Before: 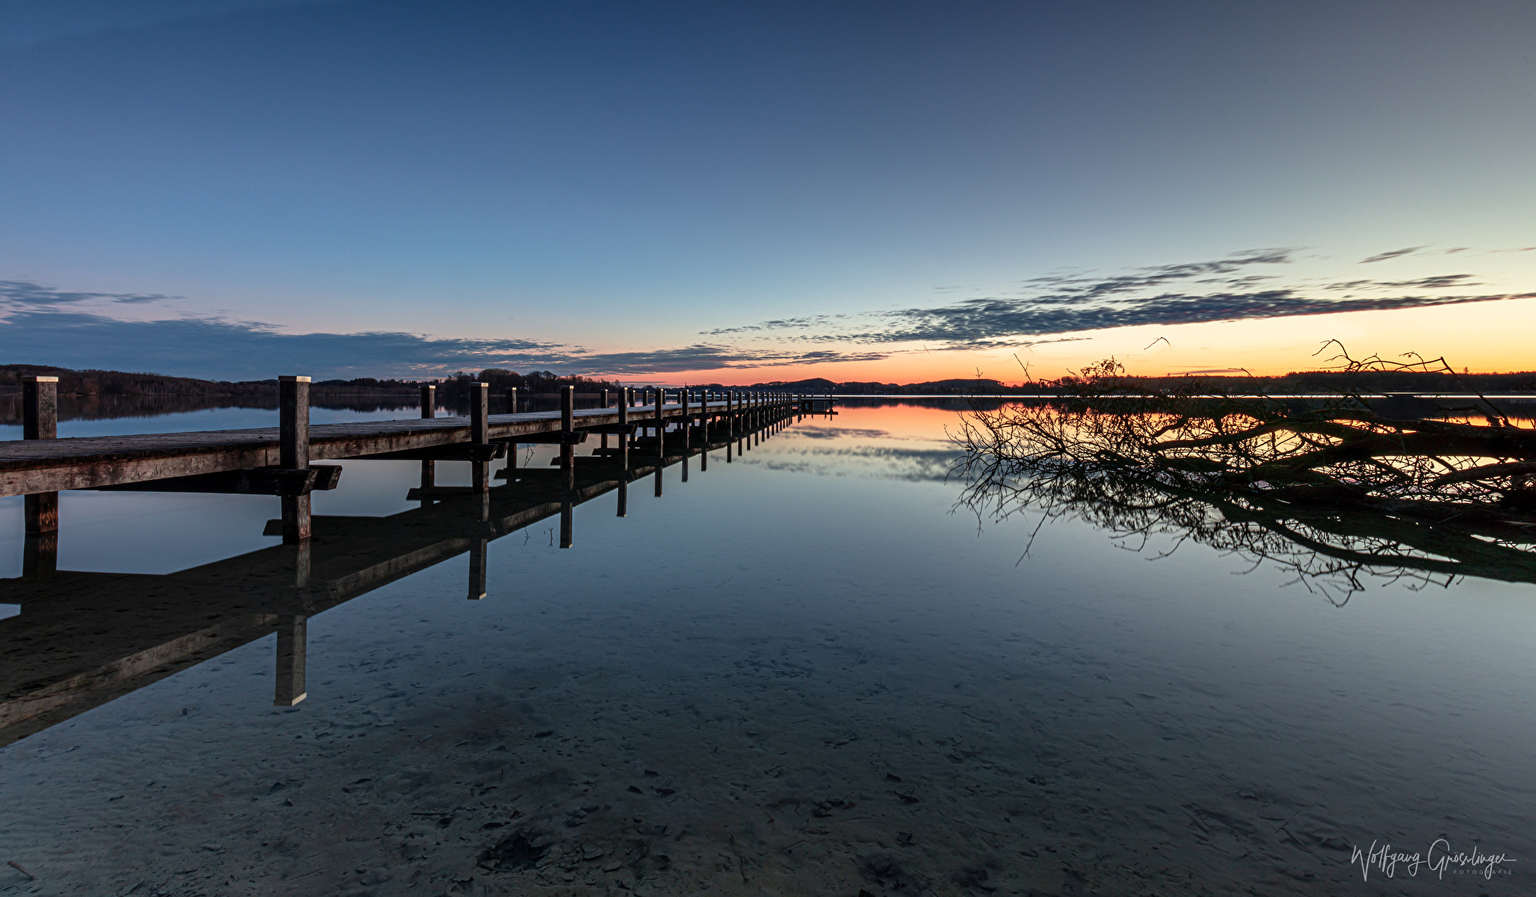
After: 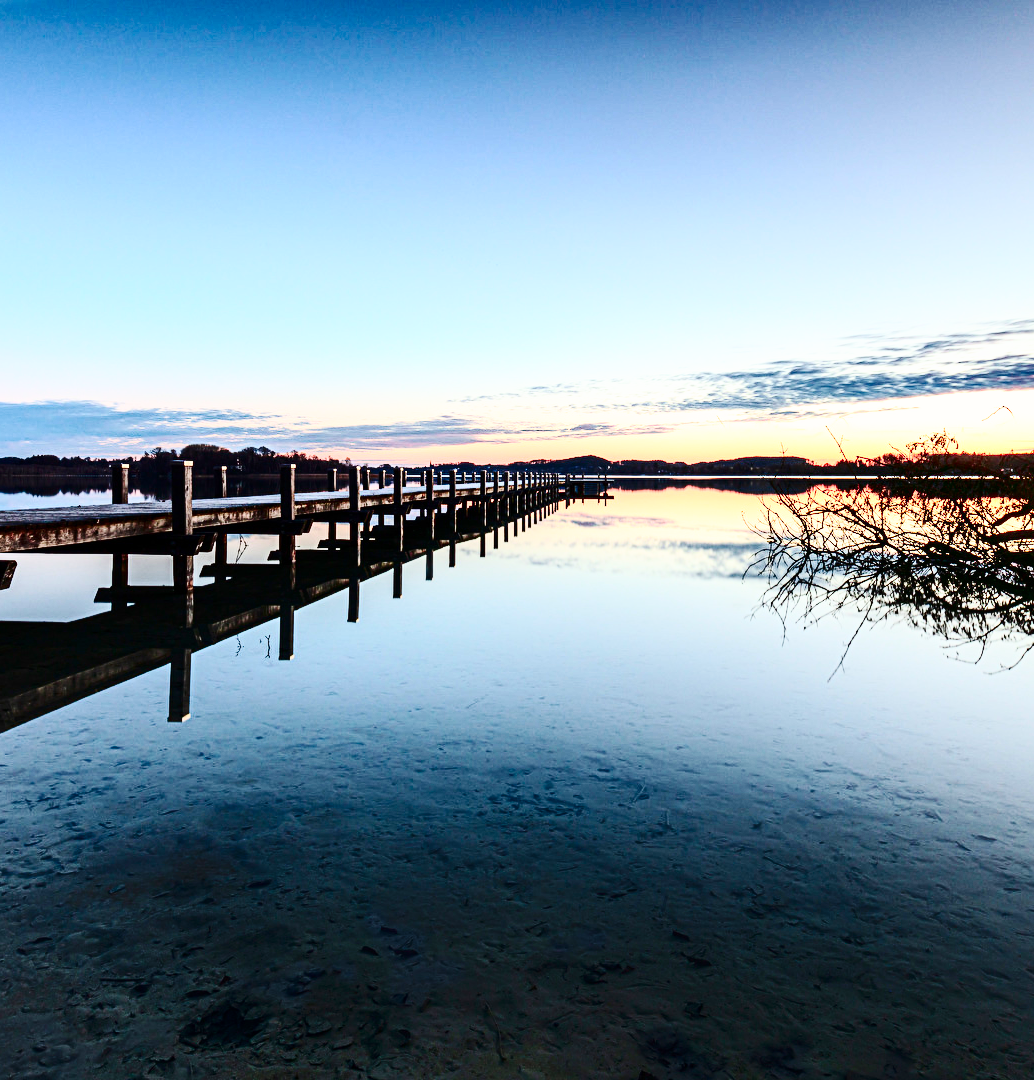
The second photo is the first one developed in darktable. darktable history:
base curve: curves: ch0 [(0, 0) (0.025, 0.046) (0.112, 0.277) (0.467, 0.74) (0.814, 0.929) (1, 0.942)], preserve colors none
crop: left 21.397%, right 22.667%
contrast brightness saturation: contrast 0.404, brightness 0.042, saturation 0.26
tone equalizer: -8 EV -0.451 EV, -7 EV -0.396 EV, -6 EV -0.362 EV, -5 EV -0.221 EV, -3 EV 0.23 EV, -2 EV 0.357 EV, -1 EV 0.399 EV, +0 EV 0.401 EV
